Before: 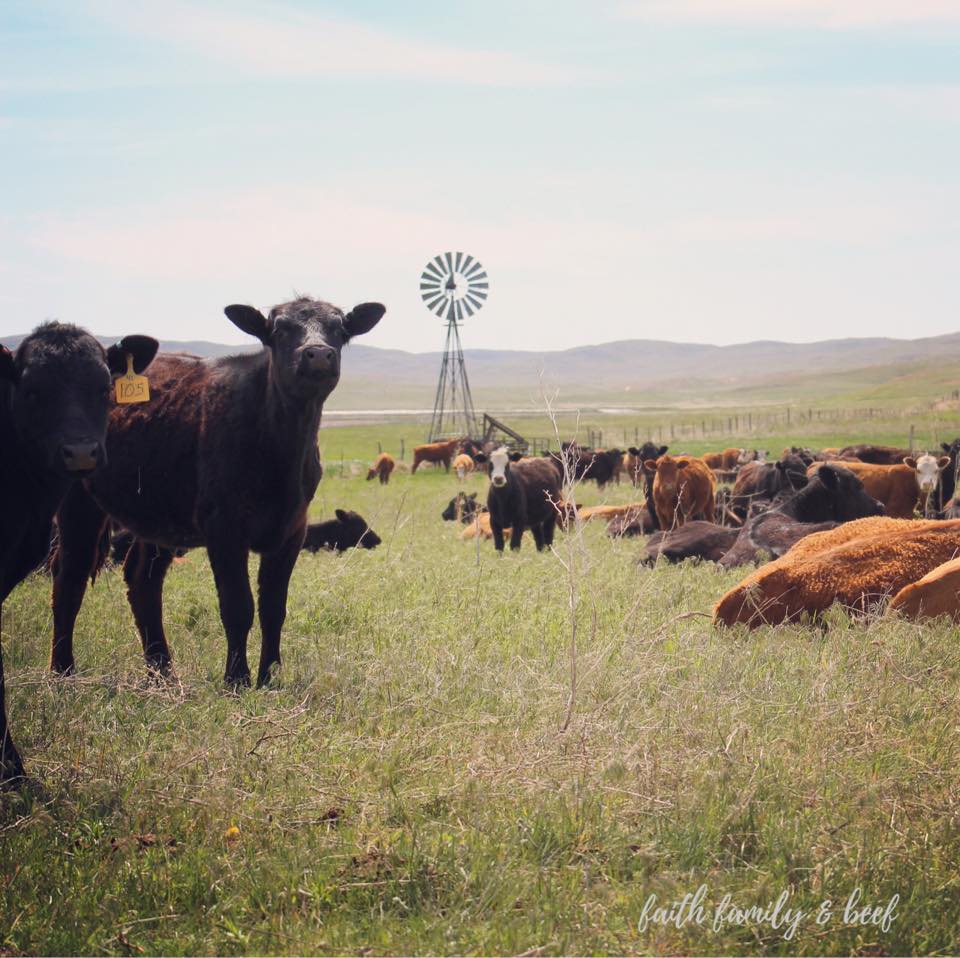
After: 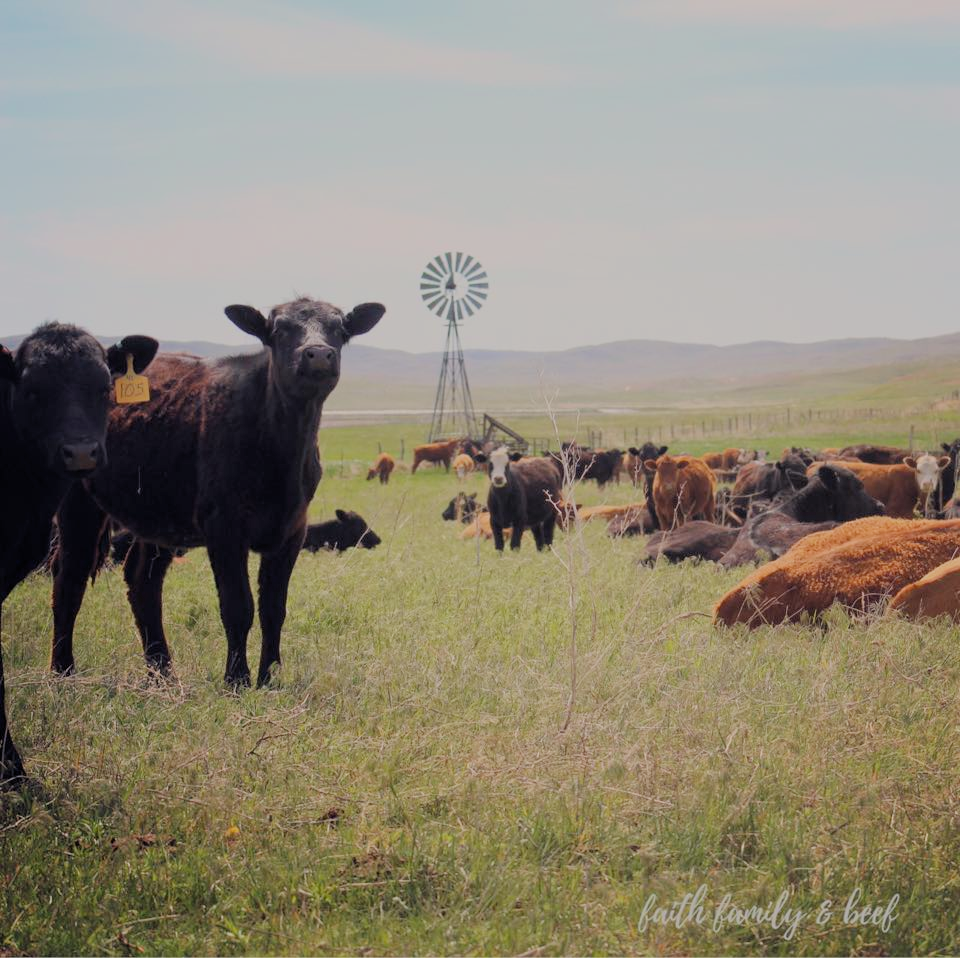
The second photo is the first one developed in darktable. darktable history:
white balance: red 1, blue 1
filmic rgb: black relative exposure -8.79 EV, white relative exposure 4.98 EV, threshold 3 EV, target black luminance 0%, hardness 3.77, latitude 66.33%, contrast 0.822, shadows ↔ highlights balance 20%, color science v5 (2021), contrast in shadows safe, contrast in highlights safe, enable highlight reconstruction true
